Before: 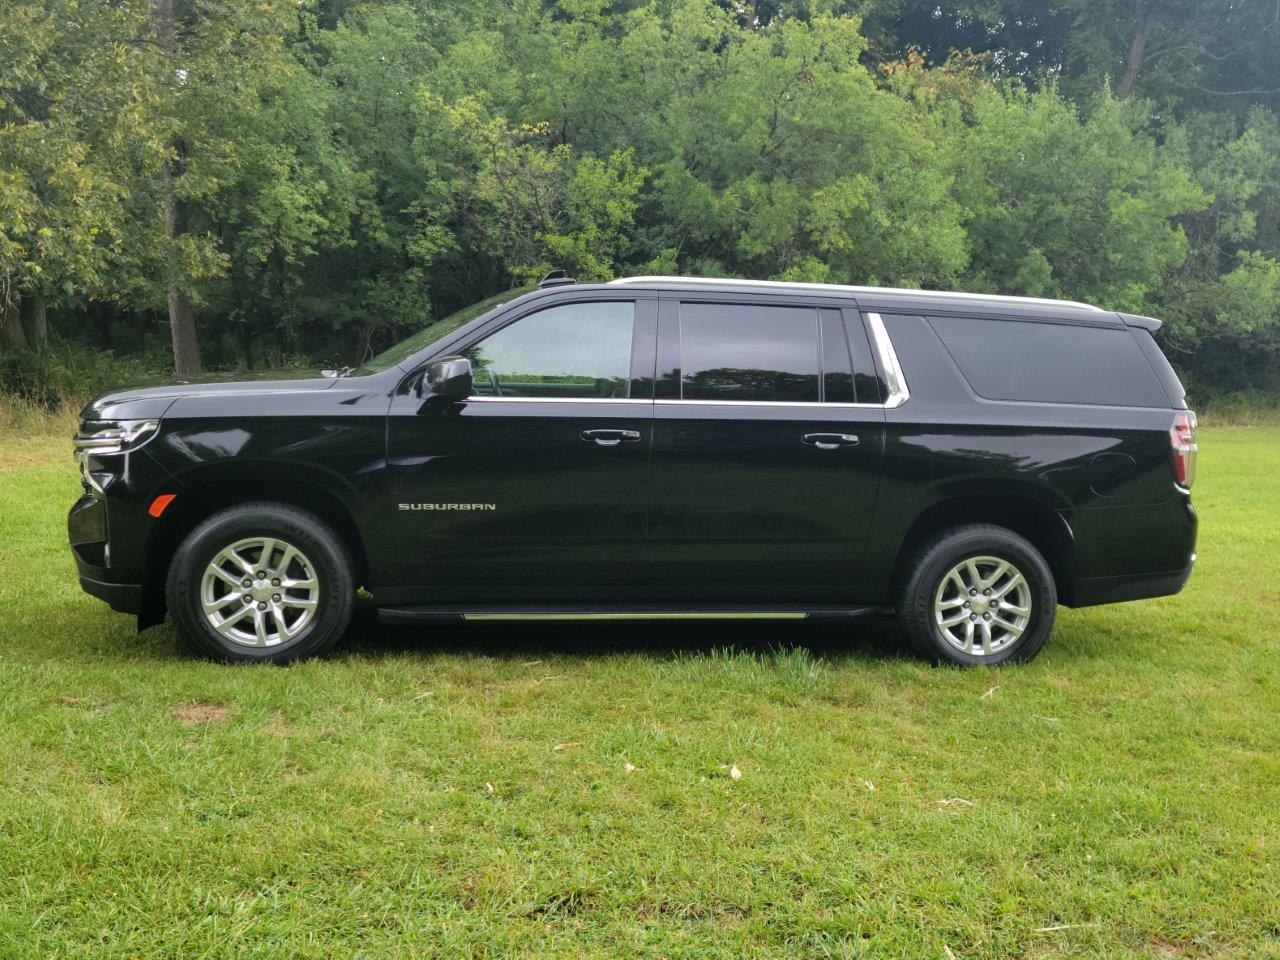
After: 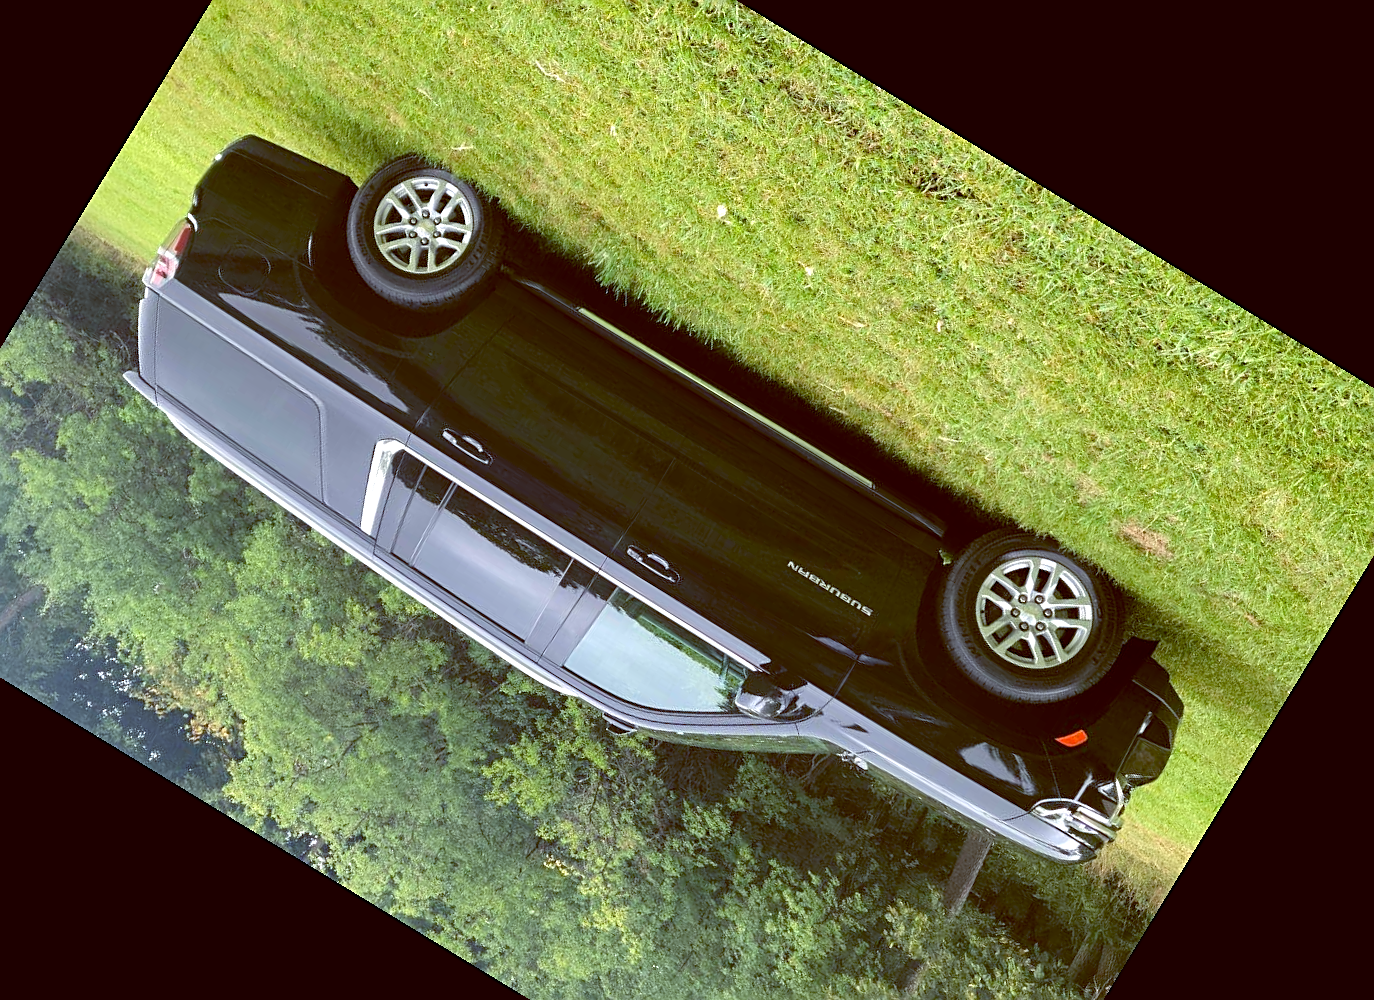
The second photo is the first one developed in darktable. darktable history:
crop and rotate: angle 148.68°, left 9.111%, top 15.603%, right 4.588%, bottom 17.041%
sharpen: on, module defaults
color balance: lift [1, 1.015, 1.004, 0.985], gamma [1, 0.958, 0.971, 1.042], gain [1, 0.956, 0.977, 1.044]
exposure: black level correction 0.001, exposure 0.5 EV, compensate exposure bias true, compensate highlight preservation false
